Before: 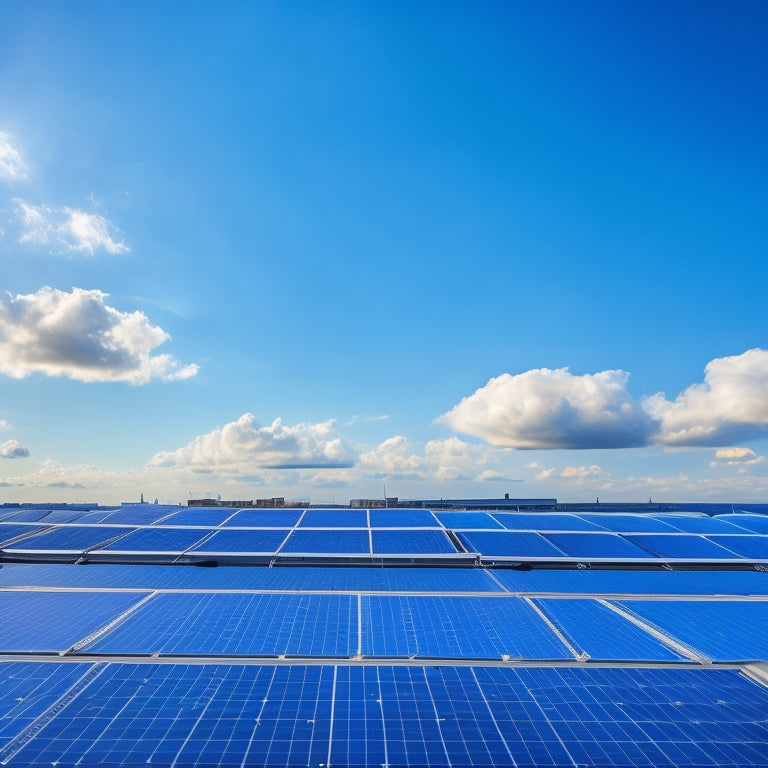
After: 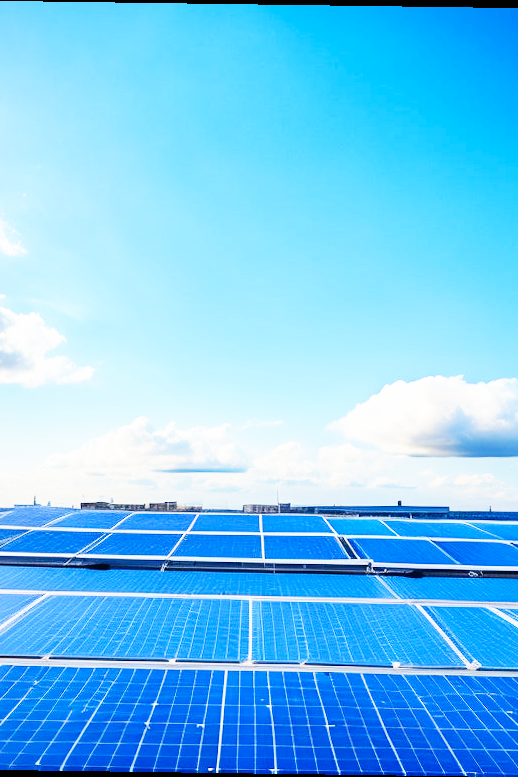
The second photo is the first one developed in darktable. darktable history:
base curve: curves: ch0 [(0, 0) (0.007, 0.004) (0.027, 0.03) (0.046, 0.07) (0.207, 0.54) (0.442, 0.872) (0.673, 0.972) (1, 1)], preserve colors none
crop and rotate: left 14.292%, right 19.041%
rotate and perspective: rotation 0.8°, automatic cropping off
